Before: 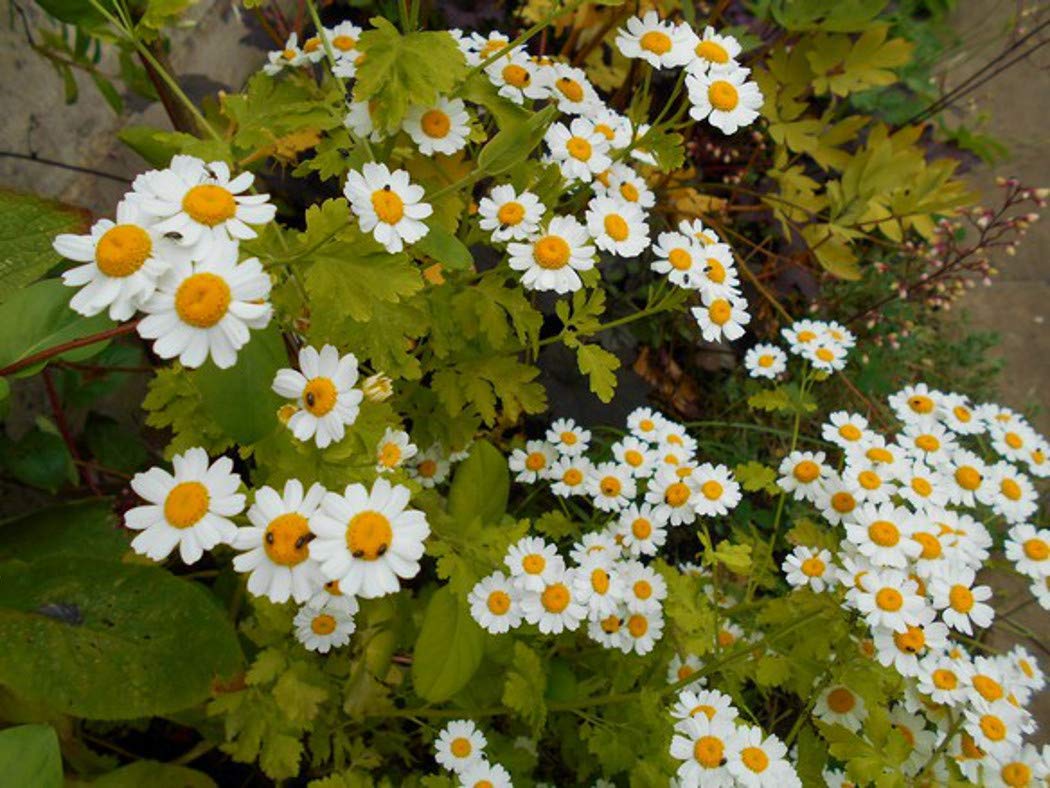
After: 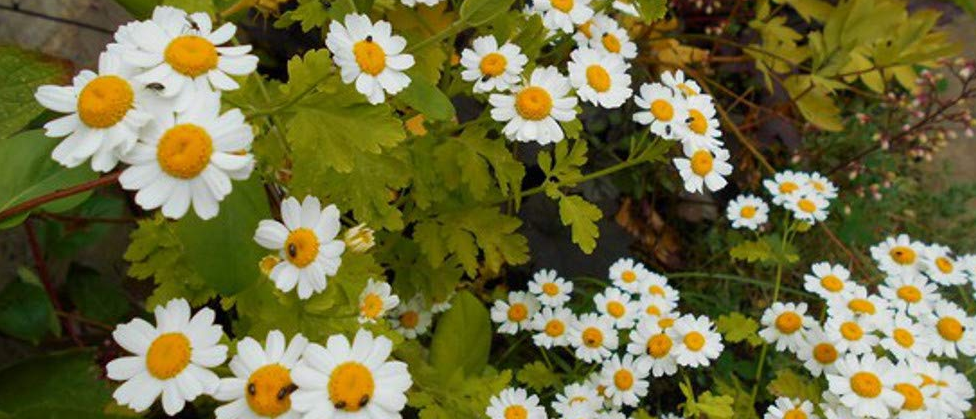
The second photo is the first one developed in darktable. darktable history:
crop: left 1.784%, top 18.998%, right 5.185%, bottom 27.828%
